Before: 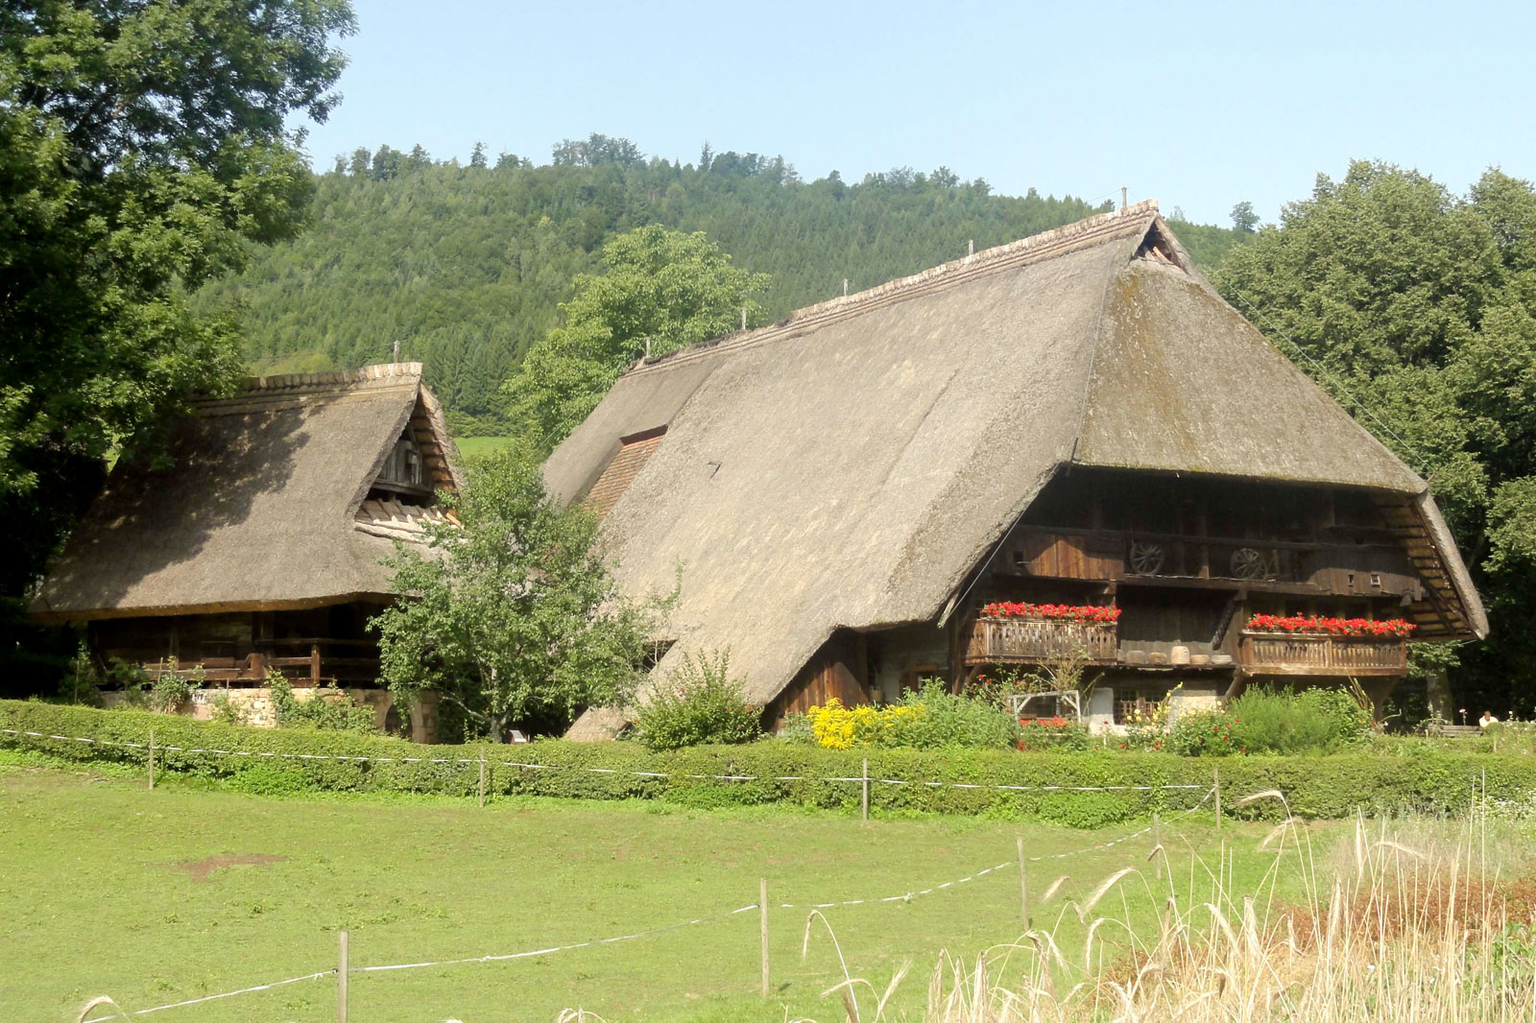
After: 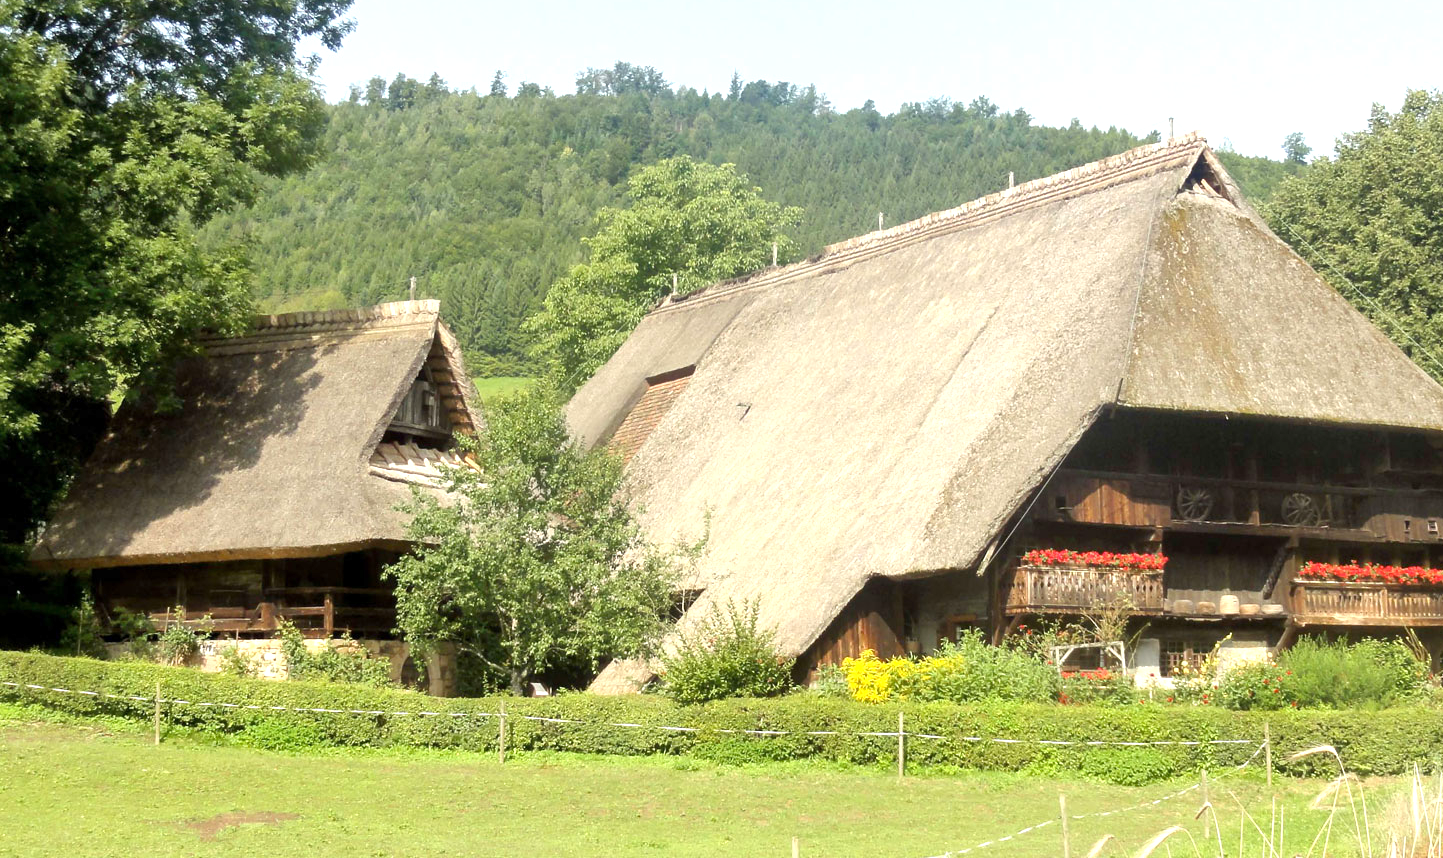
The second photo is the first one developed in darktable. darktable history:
crop: top 7.393%, right 9.79%, bottom 12.084%
exposure: exposure 0.601 EV, compensate highlight preservation false
shadows and highlights: shadows 37.23, highlights -28.12, soften with gaussian
